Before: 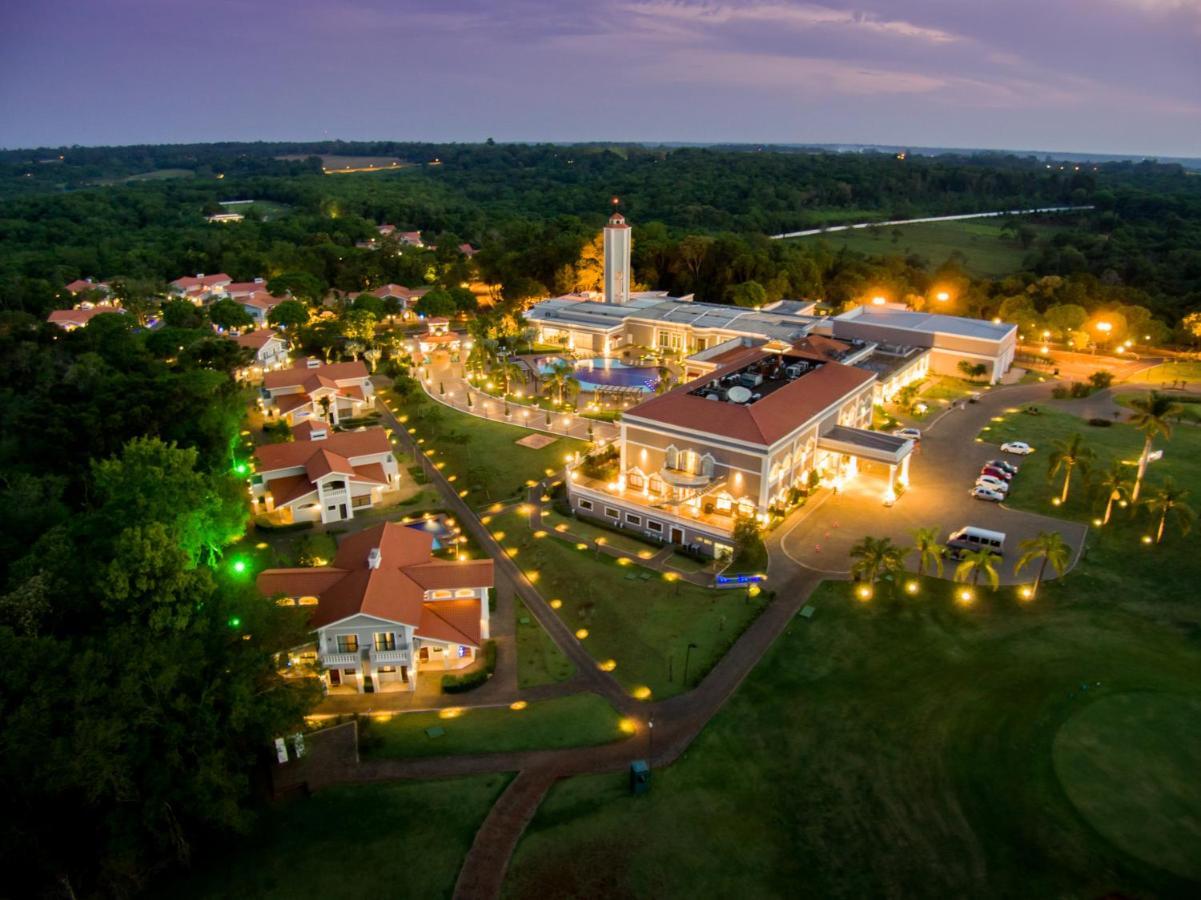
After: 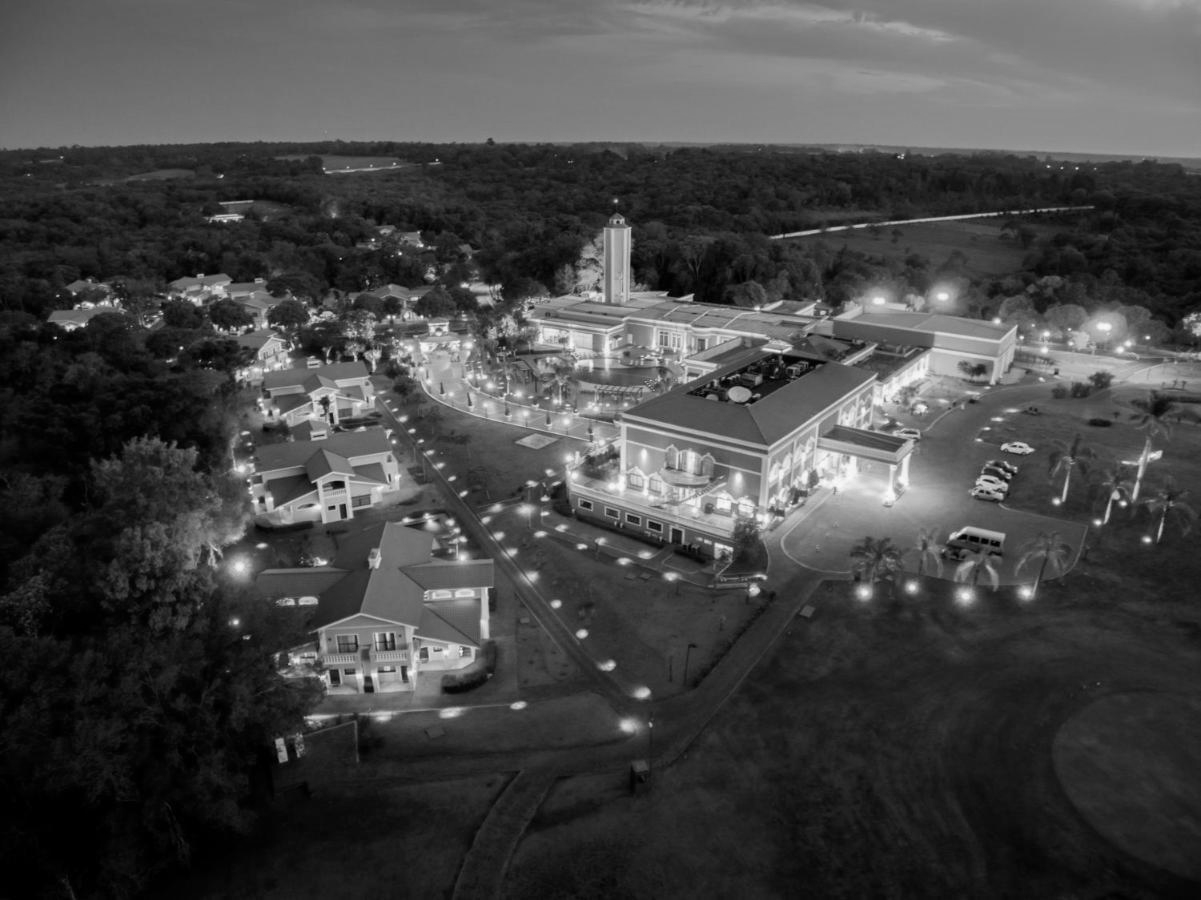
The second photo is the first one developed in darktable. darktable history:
color balance rgb: shadows lift › hue 87.51°, highlights gain › chroma 1.62%, highlights gain › hue 55.1°, global offset › chroma 0.06%, global offset › hue 253.66°, linear chroma grading › global chroma 0.5%
monochrome: a 30.25, b 92.03
